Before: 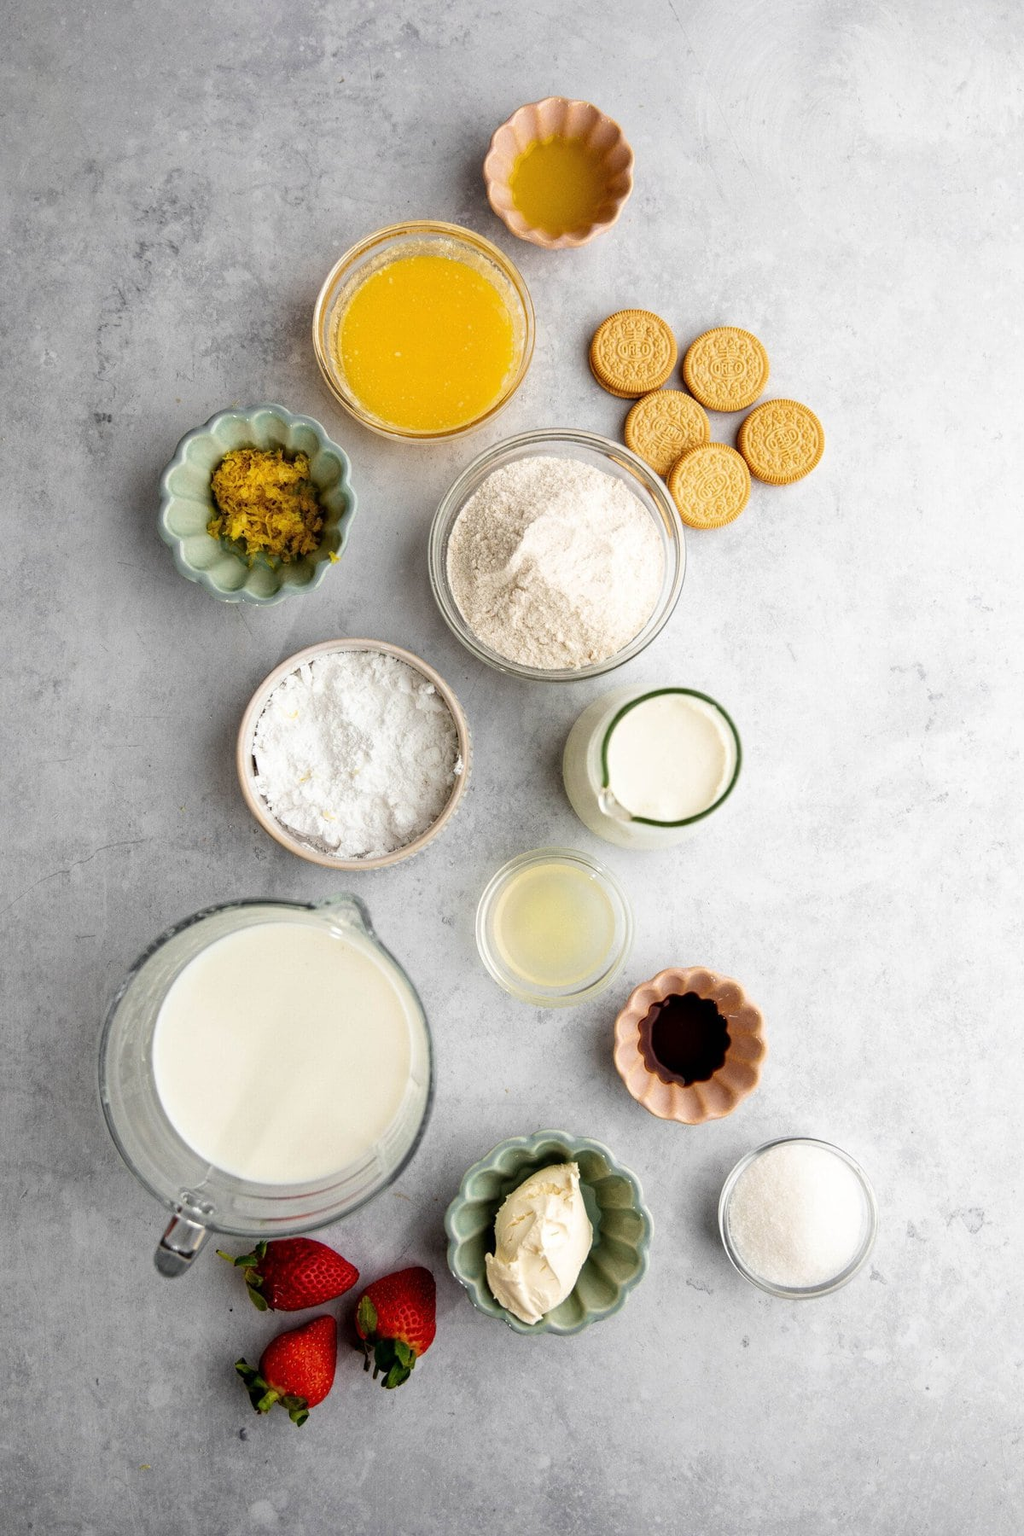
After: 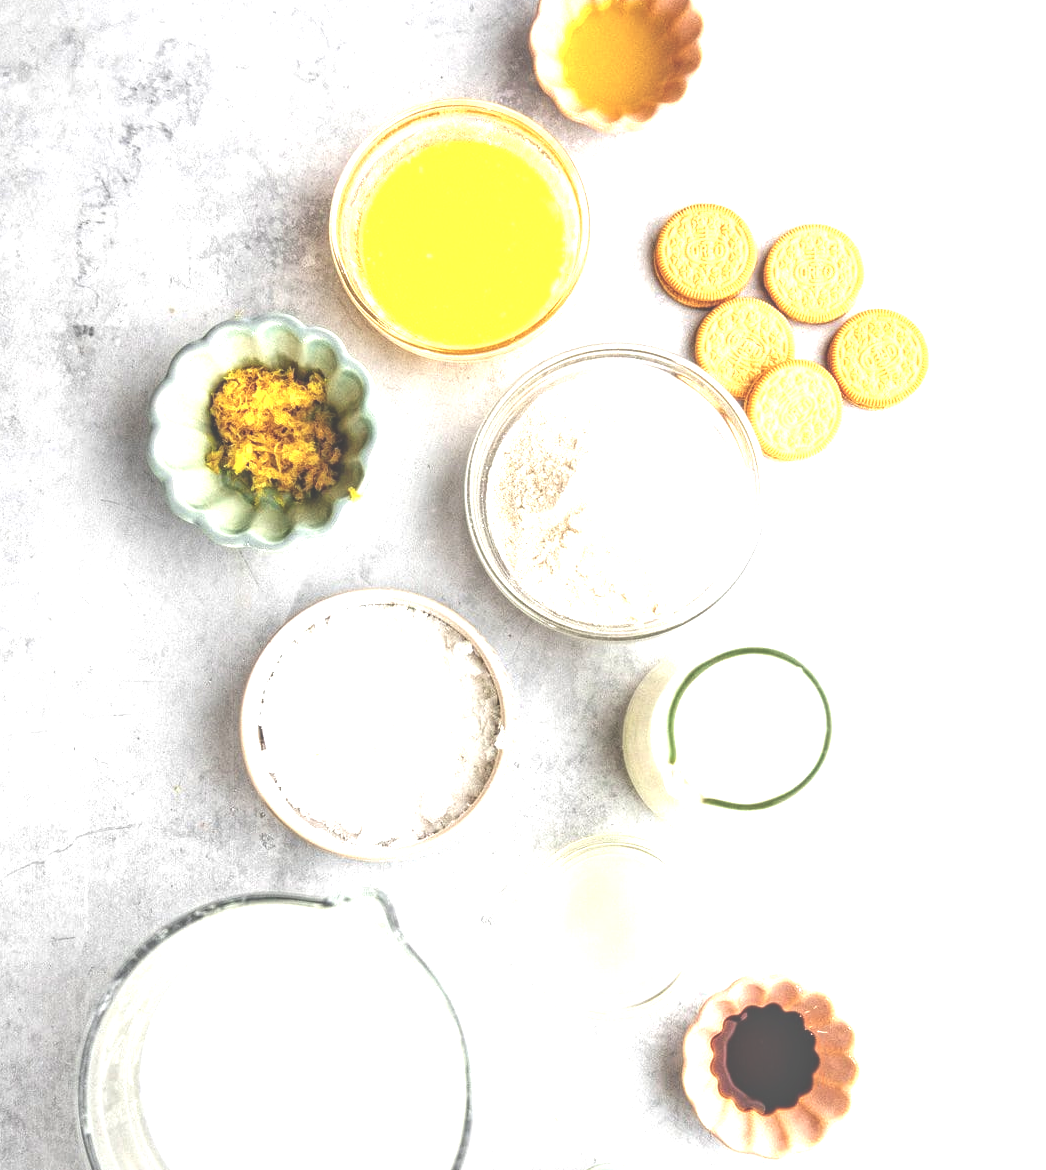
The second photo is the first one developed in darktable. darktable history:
local contrast: on, module defaults
exposure: black level correction -0.023, exposure 1.397 EV, compensate highlight preservation false
crop: left 3.132%, top 8.846%, right 9.642%, bottom 26.146%
